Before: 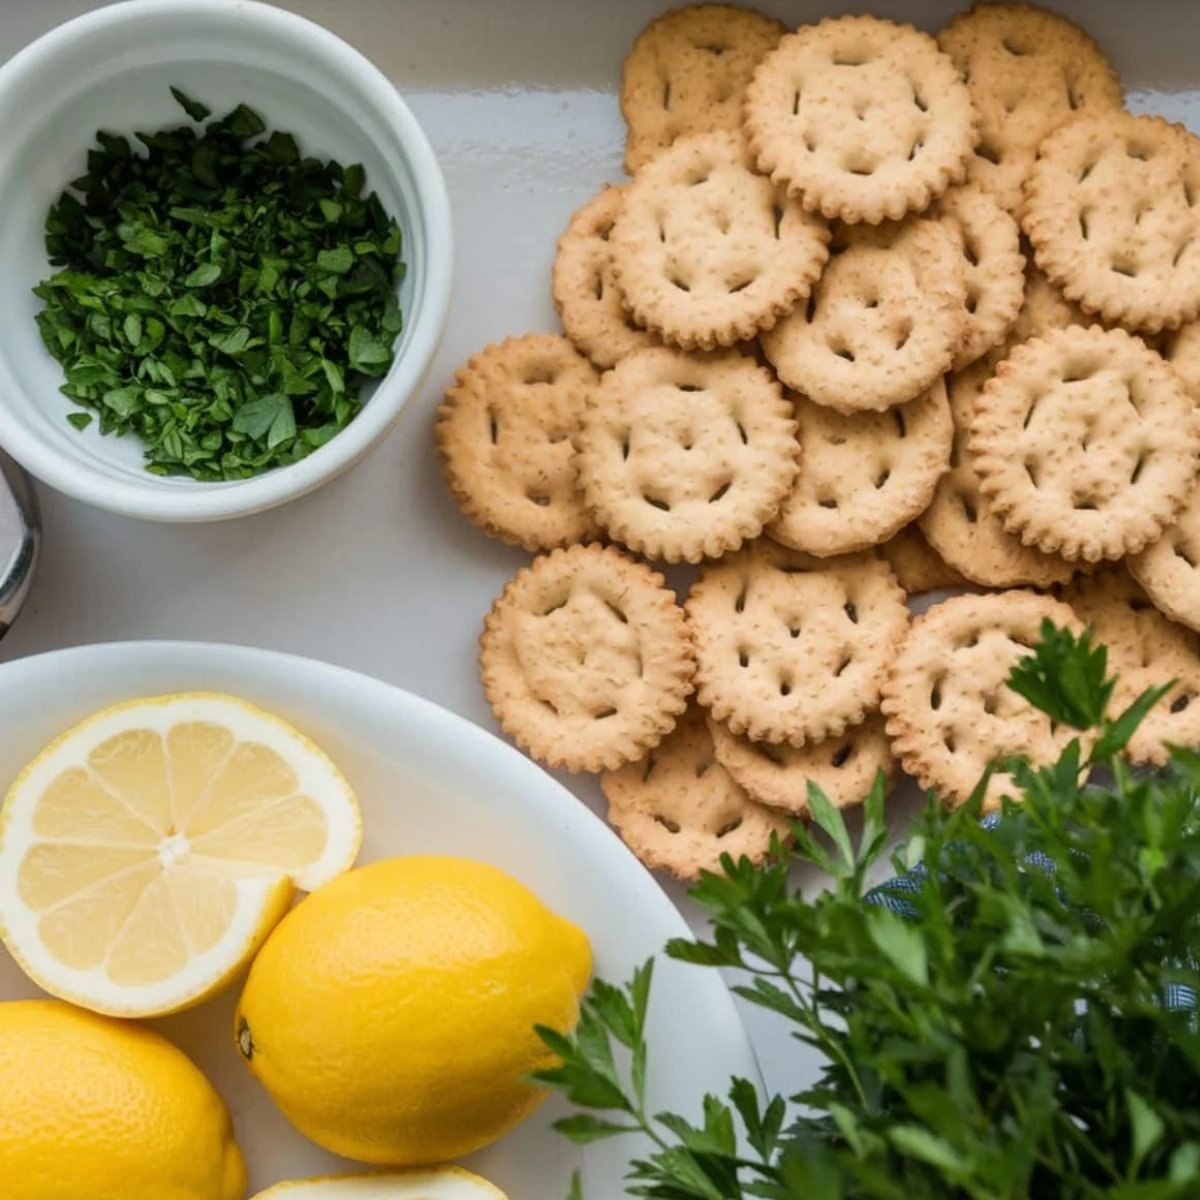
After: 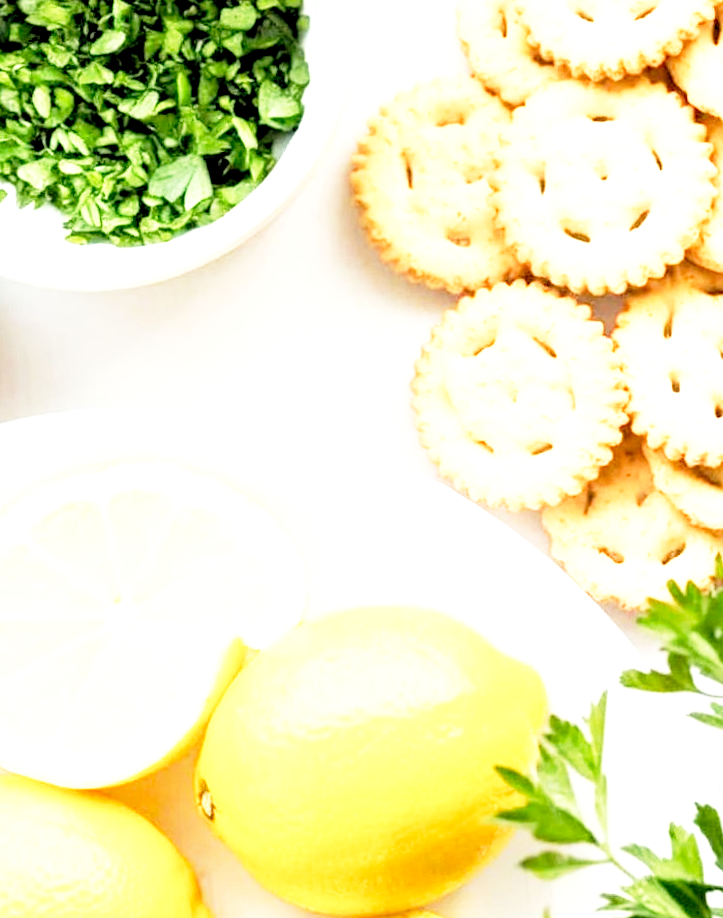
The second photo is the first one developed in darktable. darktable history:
local contrast: highlights 100%, shadows 100%, detail 120%, midtone range 0.2
rotate and perspective: rotation -4.25°, automatic cropping off
base curve: curves: ch0 [(0, 0) (0.012, 0.01) (0.073, 0.168) (0.31, 0.711) (0.645, 0.957) (1, 1)], preserve colors none
crop: left 8.966%, top 23.852%, right 34.699%, bottom 4.703%
exposure: black level correction 0, exposure 1.2 EV, compensate exposure bias true, compensate highlight preservation false
rgb levels: levels [[0.013, 0.434, 0.89], [0, 0.5, 1], [0, 0.5, 1]]
white balance: red 1.045, blue 0.932
